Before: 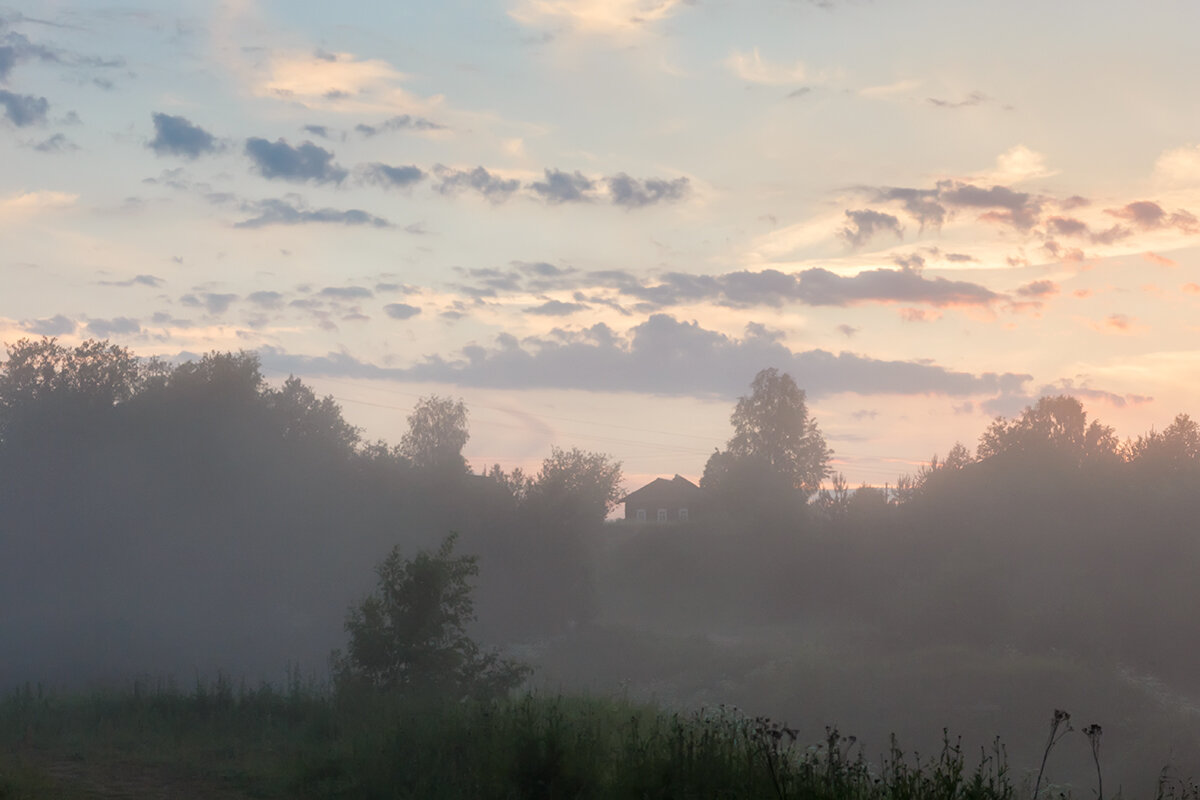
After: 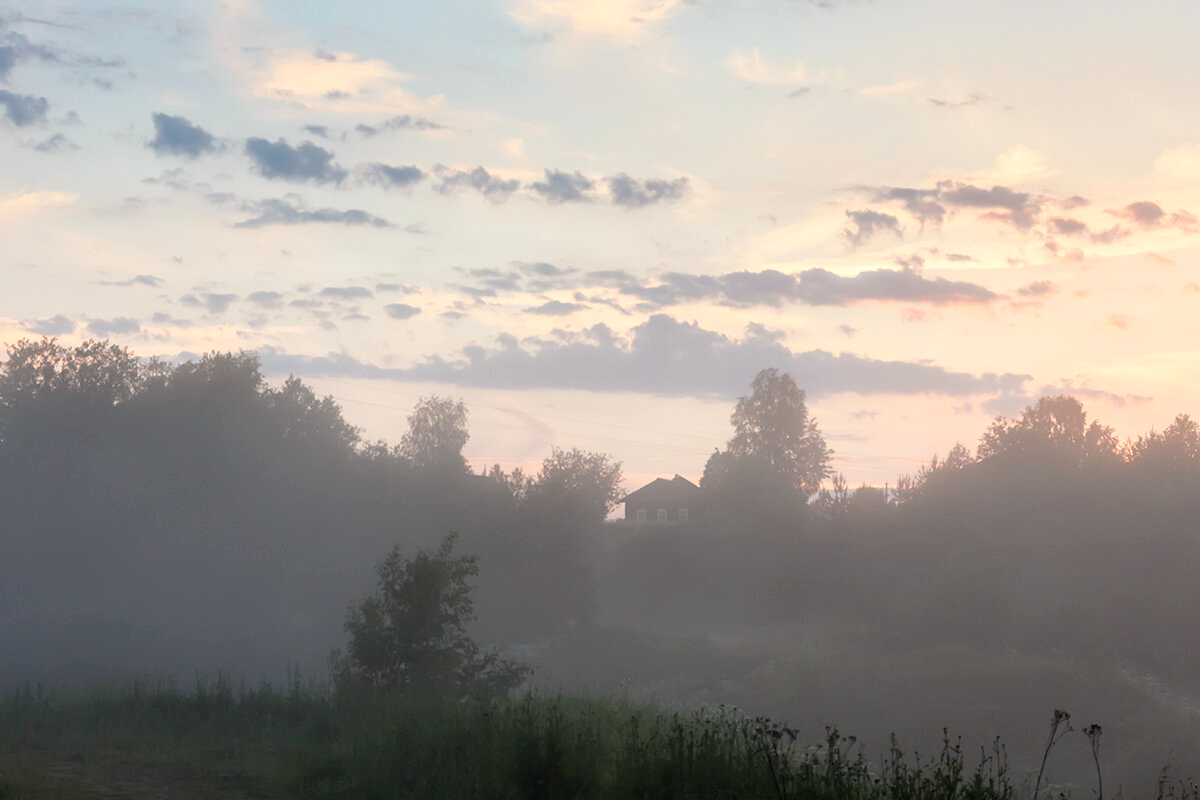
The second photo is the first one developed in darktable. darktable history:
tone curve: curves: ch0 [(0, 0) (0.003, 0.003) (0.011, 0.012) (0.025, 0.027) (0.044, 0.048) (0.069, 0.076) (0.1, 0.109) (0.136, 0.148) (0.177, 0.194) (0.224, 0.245) (0.277, 0.303) (0.335, 0.366) (0.399, 0.436) (0.468, 0.511) (0.543, 0.593) (0.623, 0.681) (0.709, 0.775) (0.801, 0.875) (0.898, 0.954) (1, 1)], color space Lab, independent channels, preserve colors none
